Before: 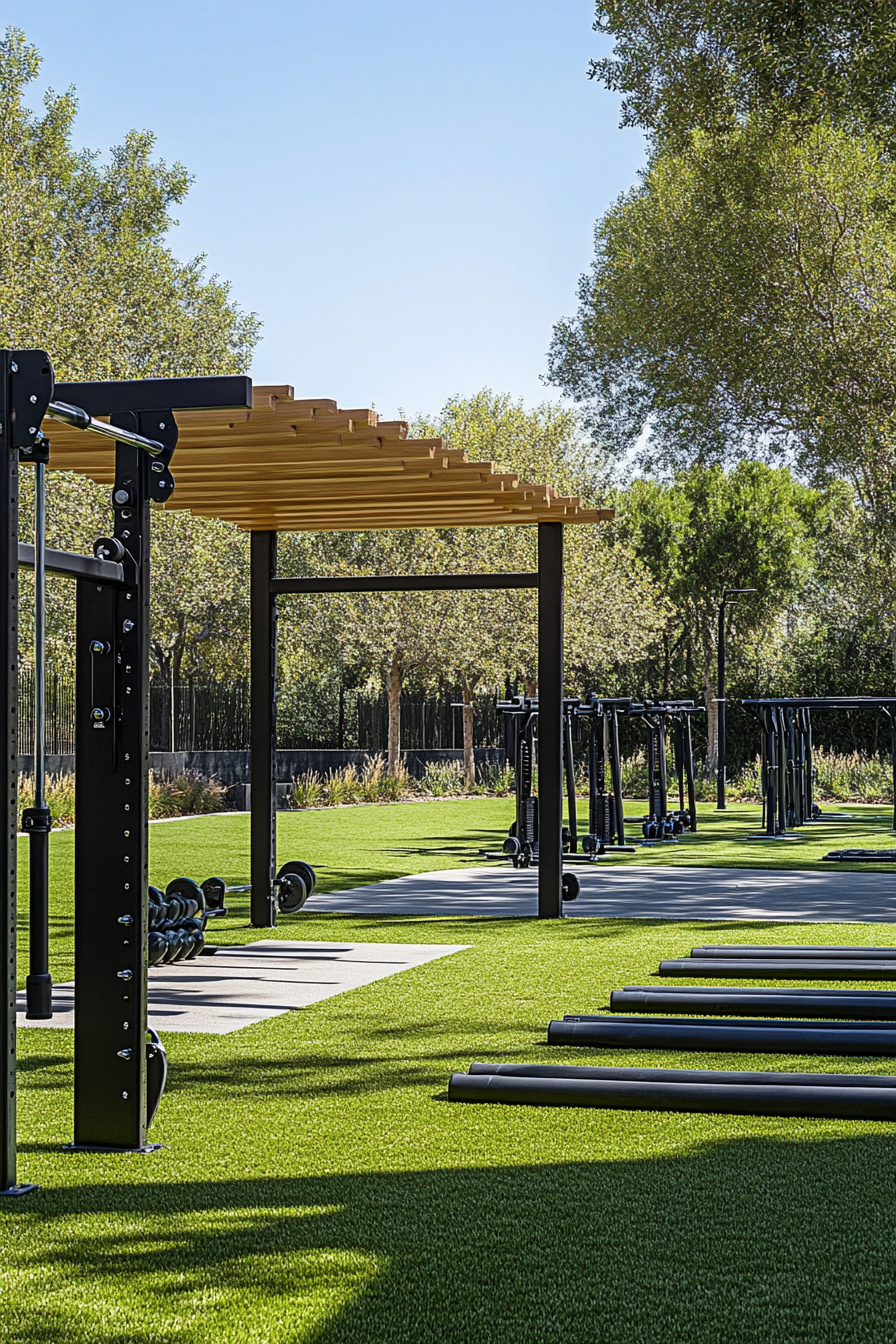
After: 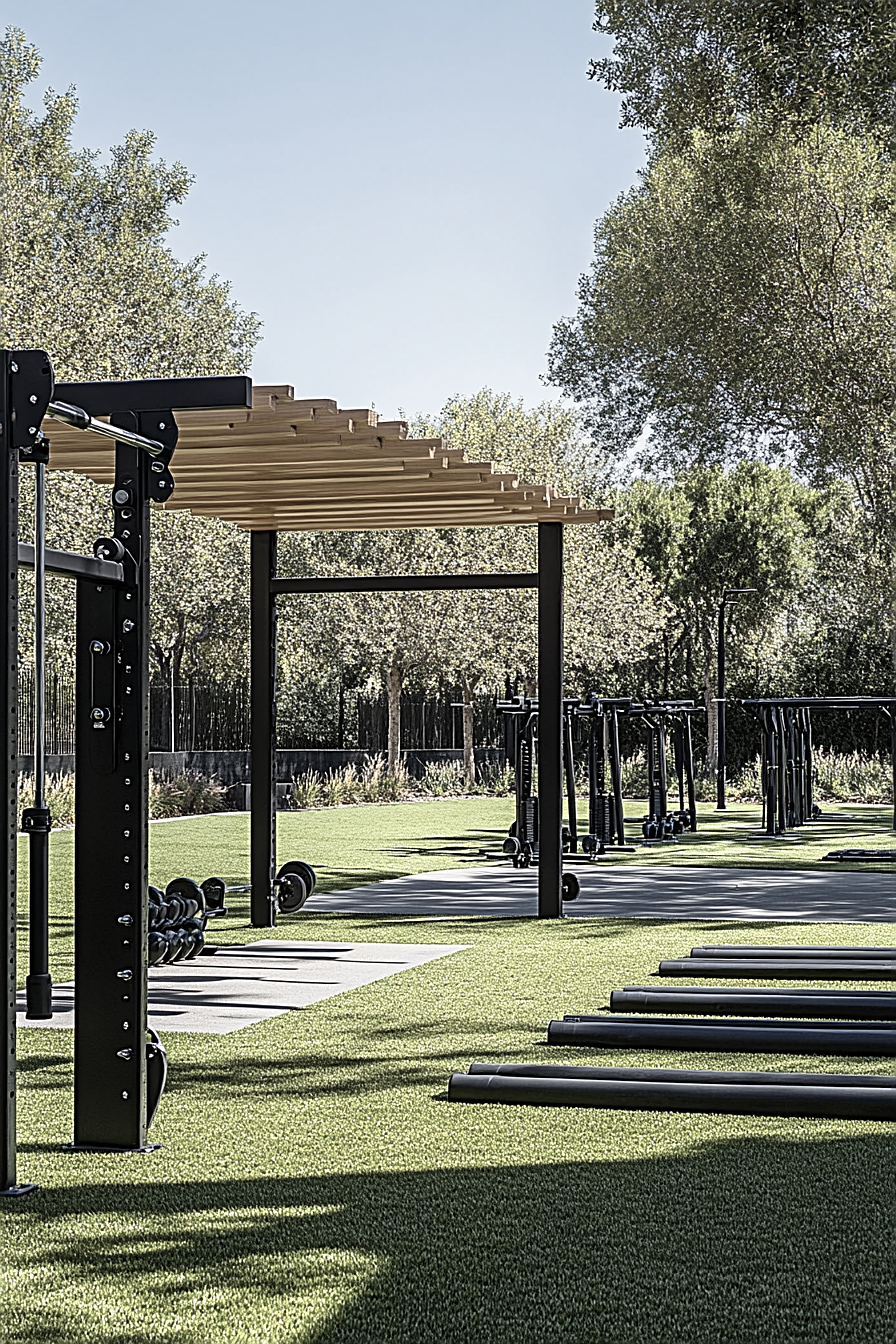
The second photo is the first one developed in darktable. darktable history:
color zones: curves: ch0 [(0, 0.6) (0.129, 0.585) (0.193, 0.596) (0.429, 0.5) (0.571, 0.5) (0.714, 0.5) (0.857, 0.5) (1, 0.6)]; ch1 [(0, 0.453) (0.112, 0.245) (0.213, 0.252) (0.429, 0.233) (0.571, 0.231) (0.683, 0.242) (0.857, 0.296) (1, 0.453)]
sharpen: on, module defaults
